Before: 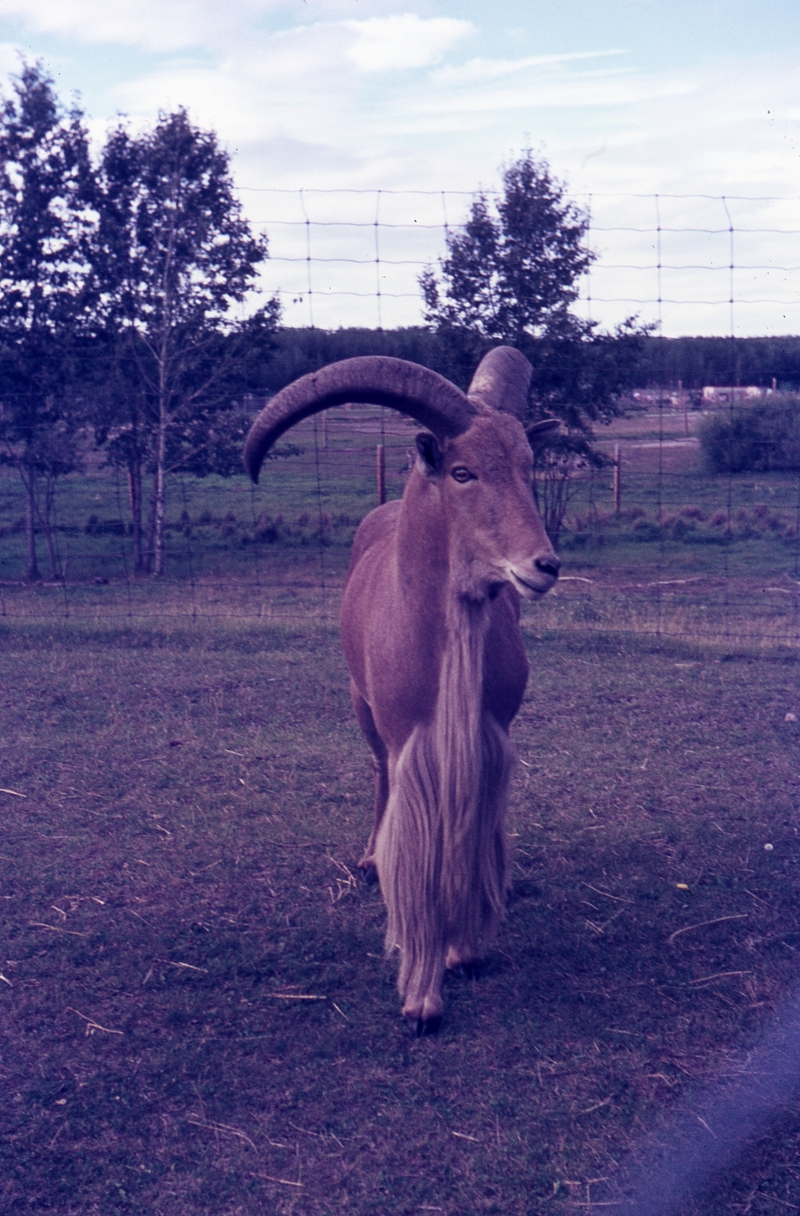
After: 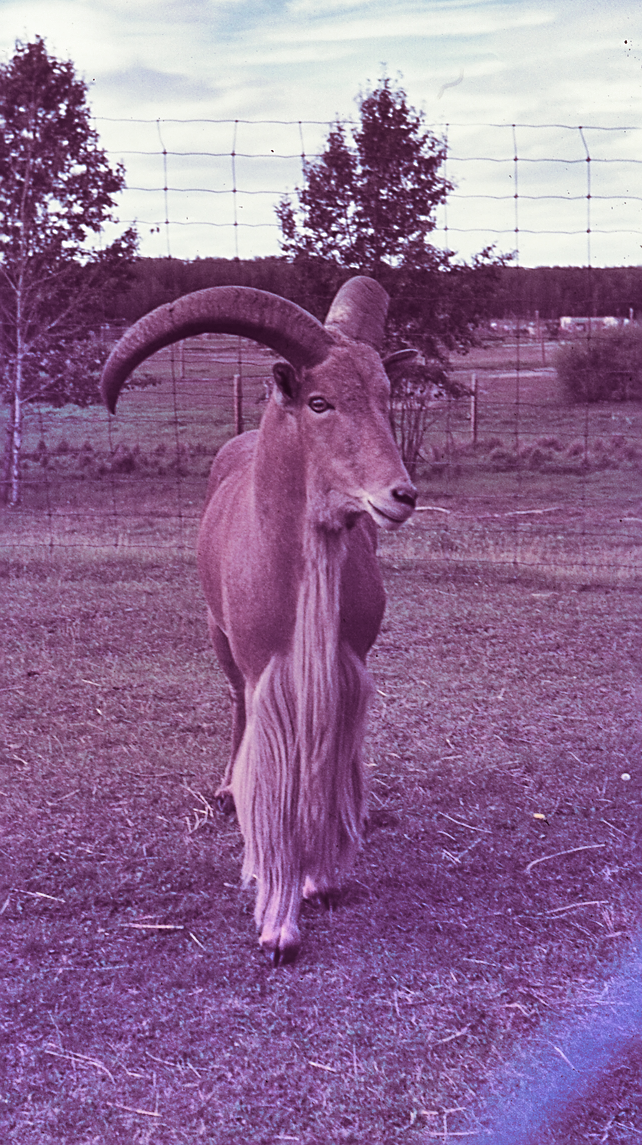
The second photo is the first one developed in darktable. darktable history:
crop and rotate: left 17.959%, top 5.771%, right 1.742%
split-toning: on, module defaults
shadows and highlights: shadows 75, highlights -60.85, soften with gaussian
sharpen: on, module defaults
